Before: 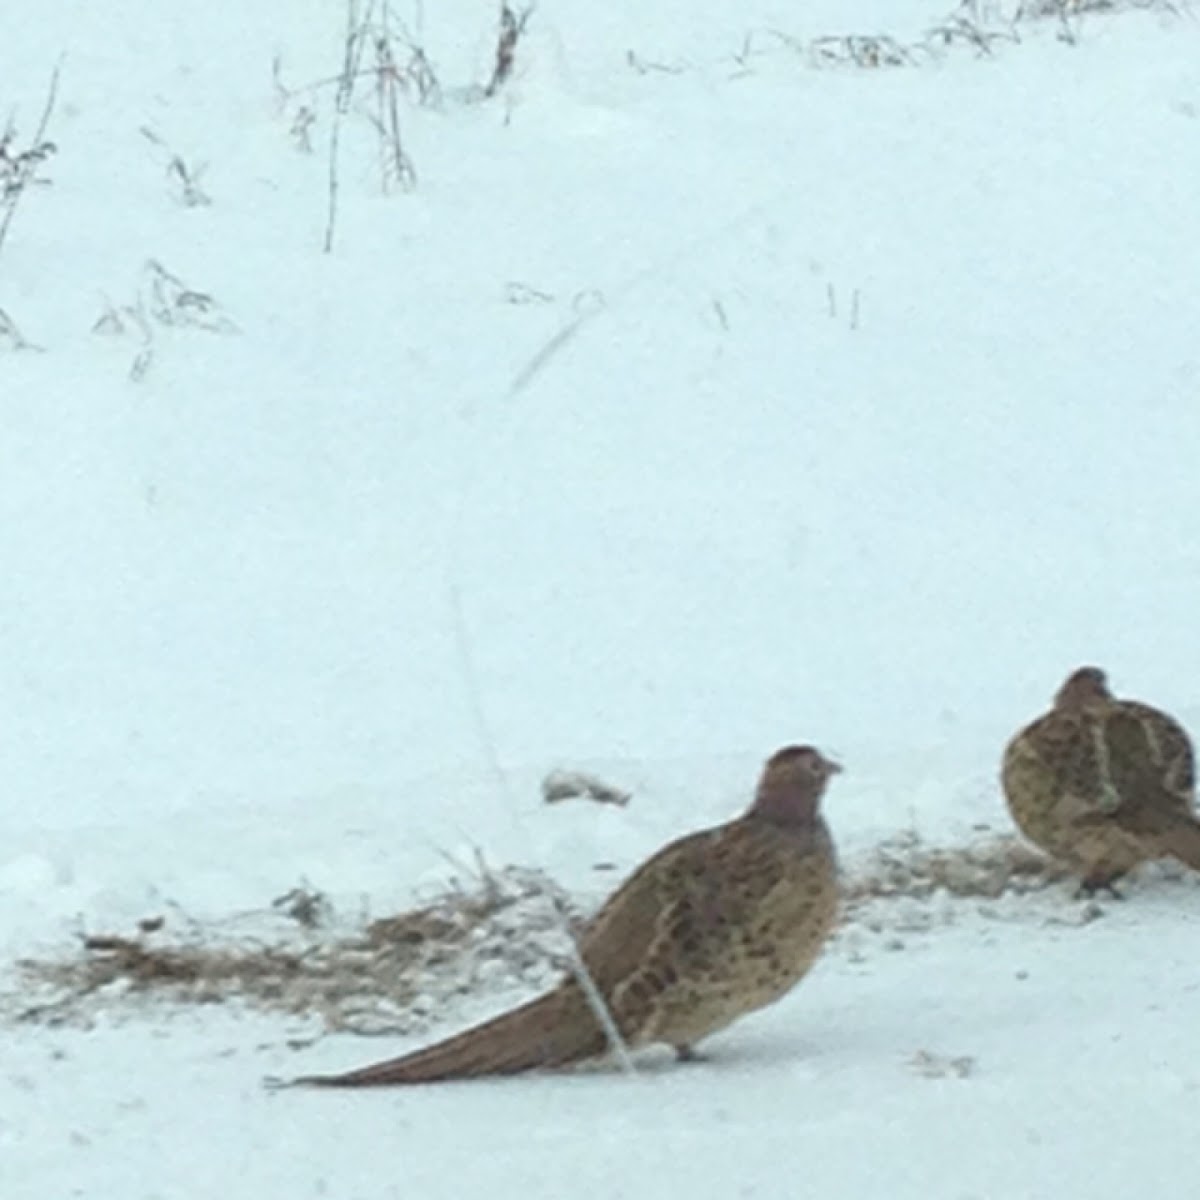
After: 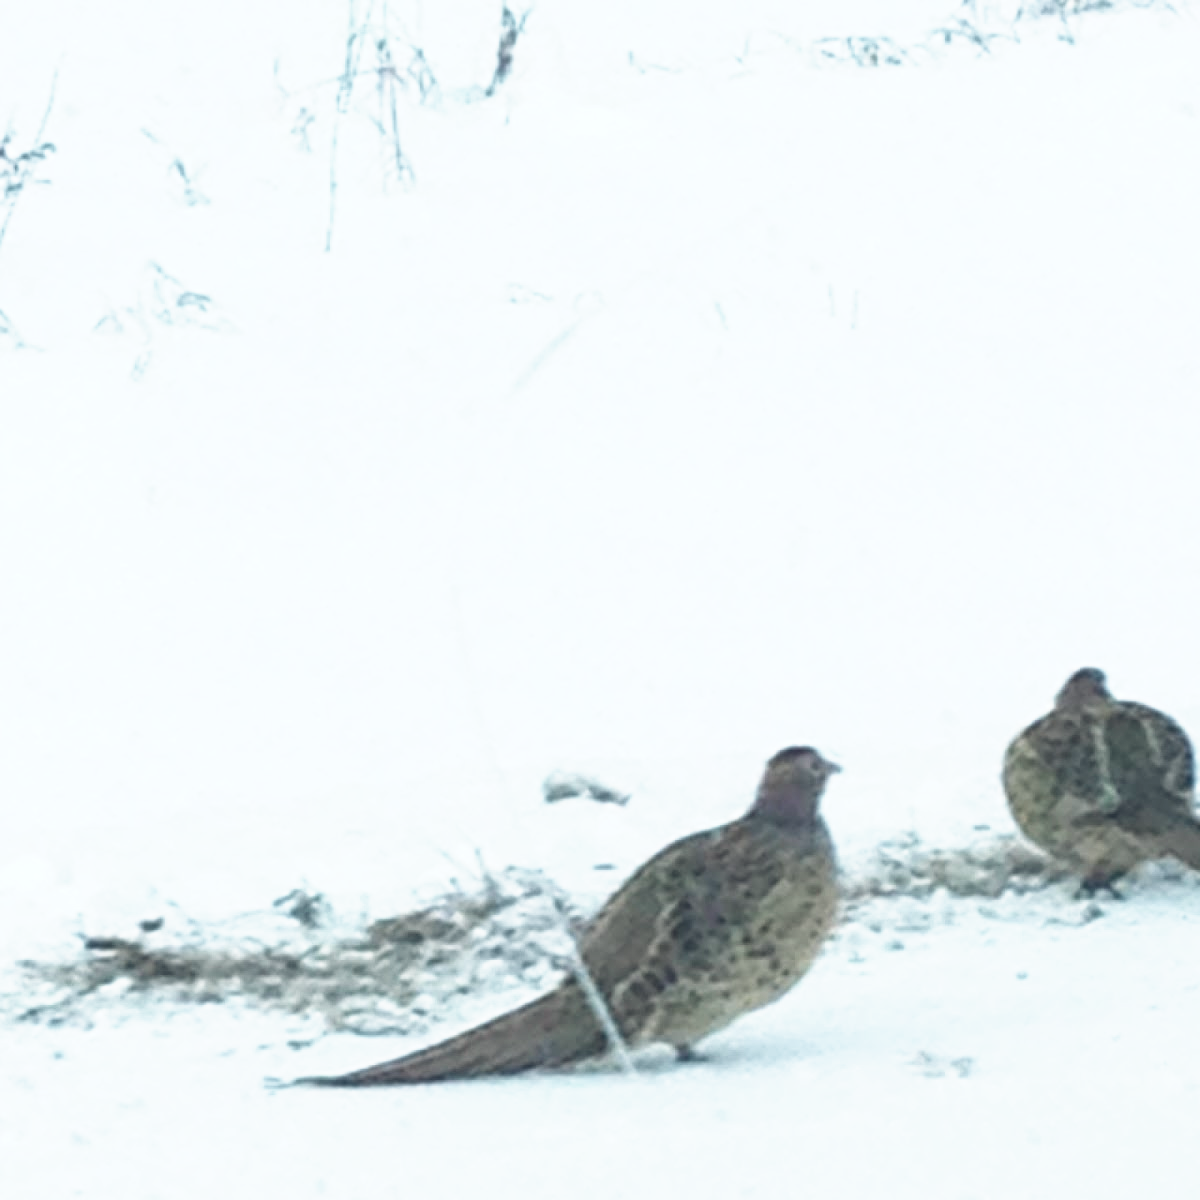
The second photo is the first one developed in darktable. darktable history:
base curve: curves: ch0 [(0, 0) (0.557, 0.834) (1, 1)], preserve colors none
color balance rgb: power › luminance -7.672%, power › chroma 1.121%, power › hue 215.93°, global offset › chroma 0.152%, global offset › hue 253.42°, linear chroma grading › global chroma -14.814%, perceptual saturation grading › global saturation -3.246%, global vibrance 20%
exposure: black level correction 0.001, exposure 0.142 EV, compensate highlight preservation false
